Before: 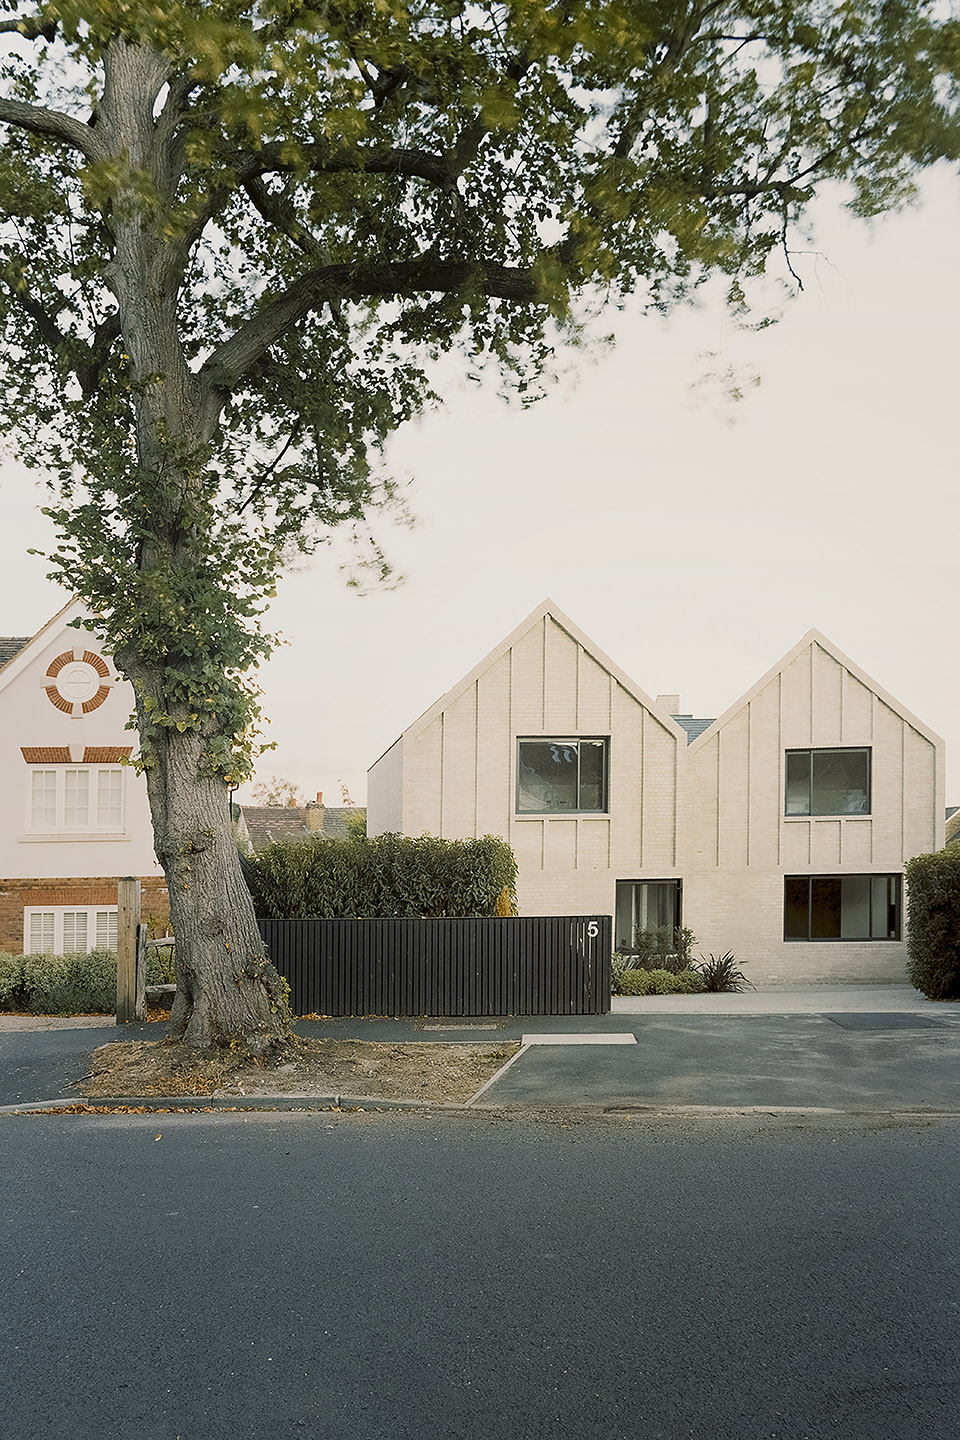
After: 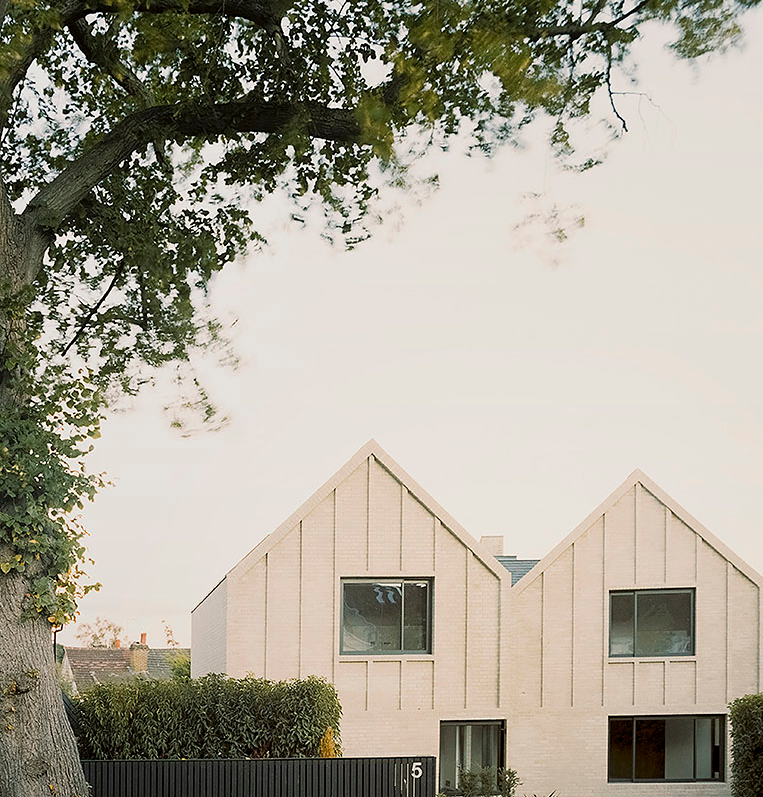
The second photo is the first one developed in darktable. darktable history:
crop: left 18.374%, top 11.084%, right 2.096%, bottom 33.562%
